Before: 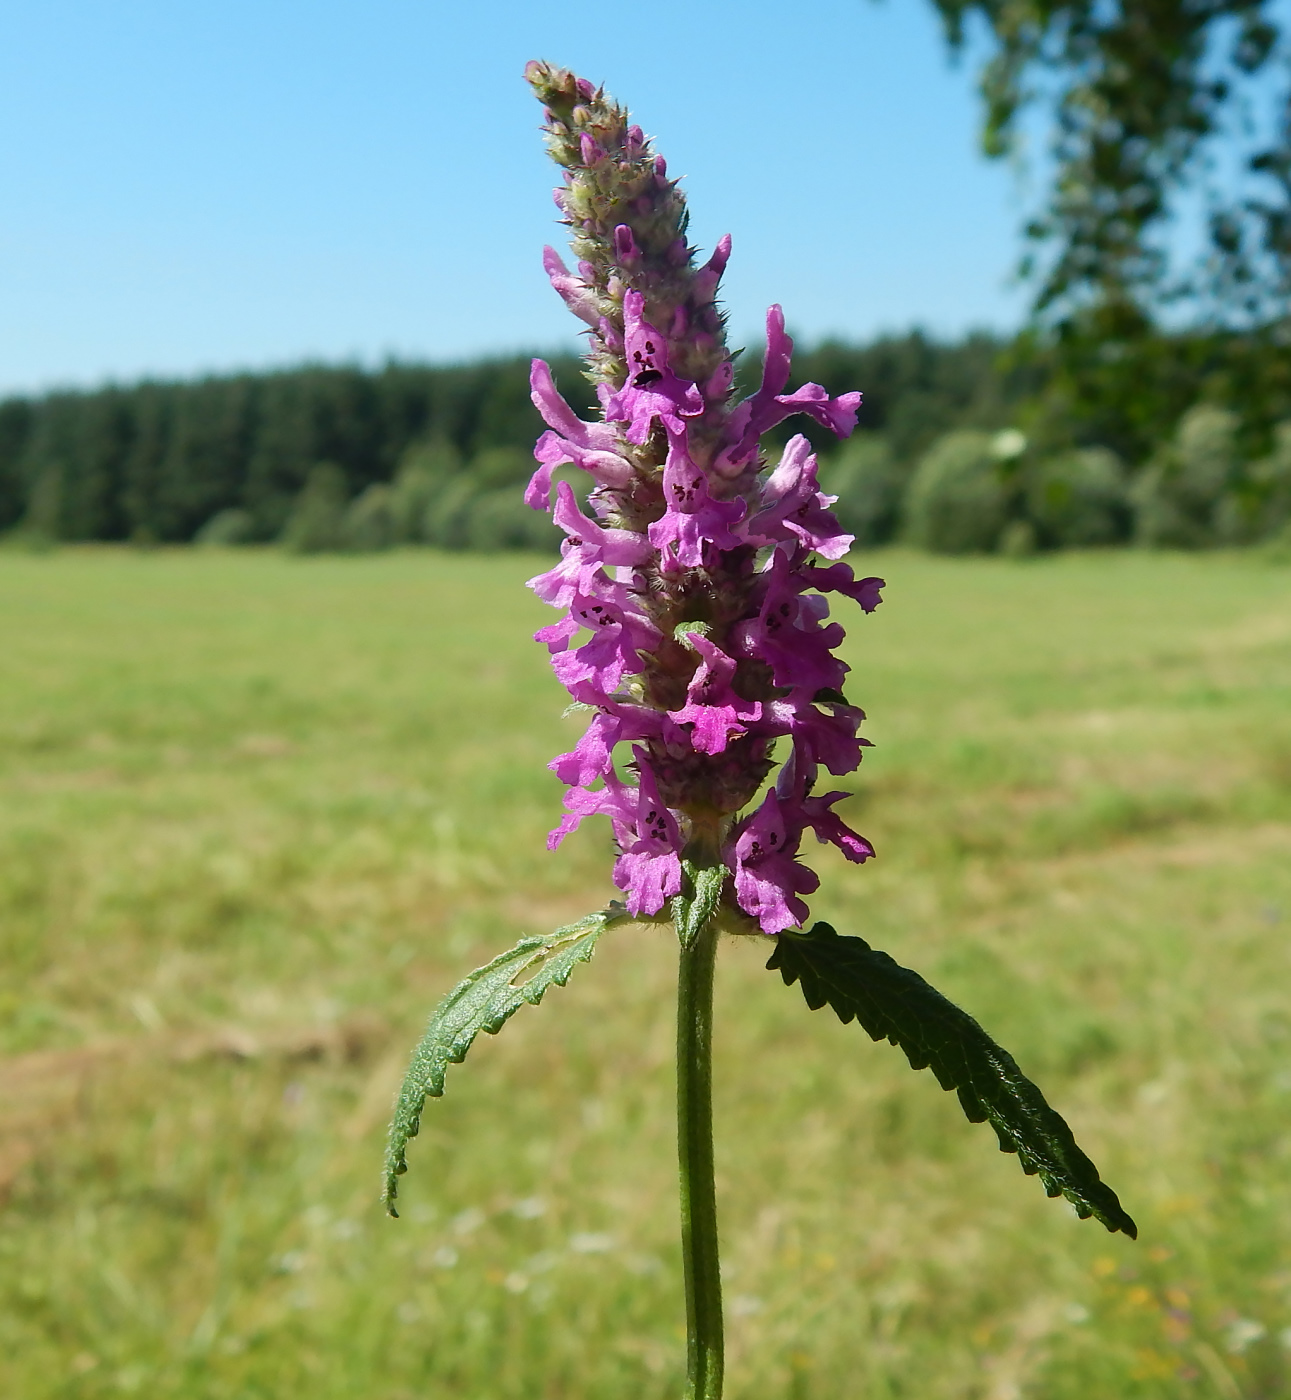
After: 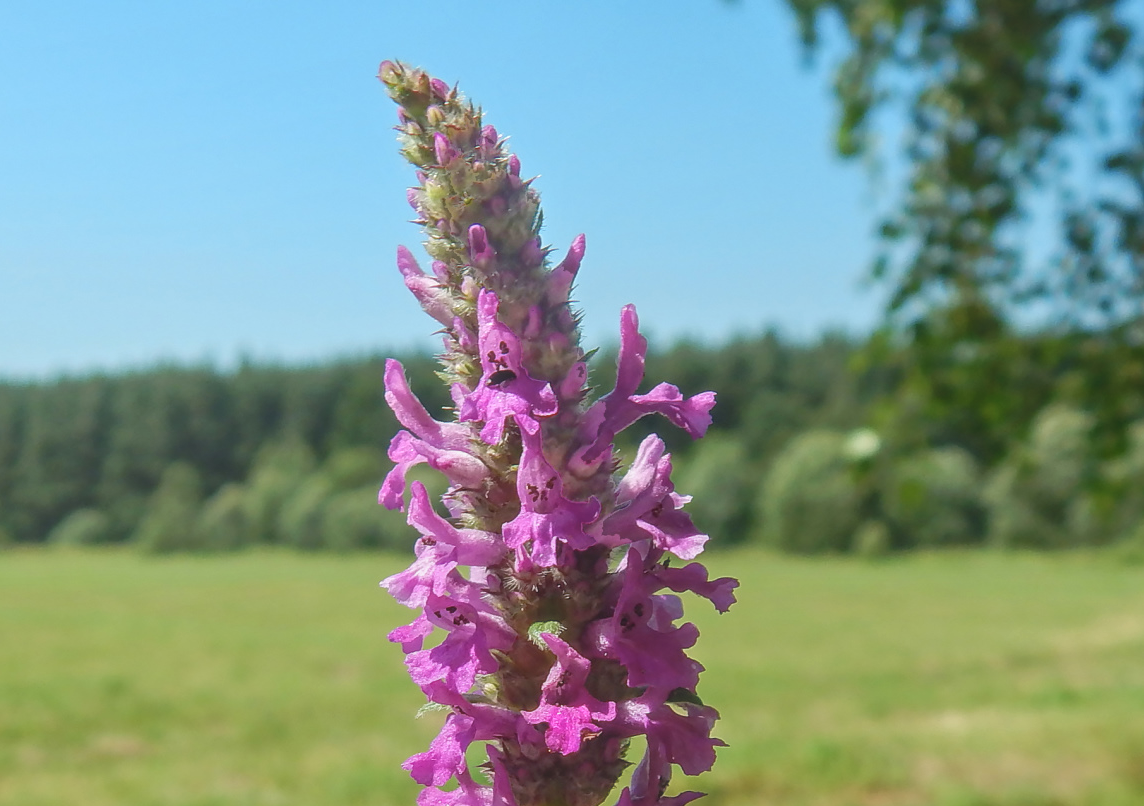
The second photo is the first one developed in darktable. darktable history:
crop and rotate: left 11.321%, bottom 42.408%
local contrast: highlights 73%, shadows 9%, midtone range 0.197
